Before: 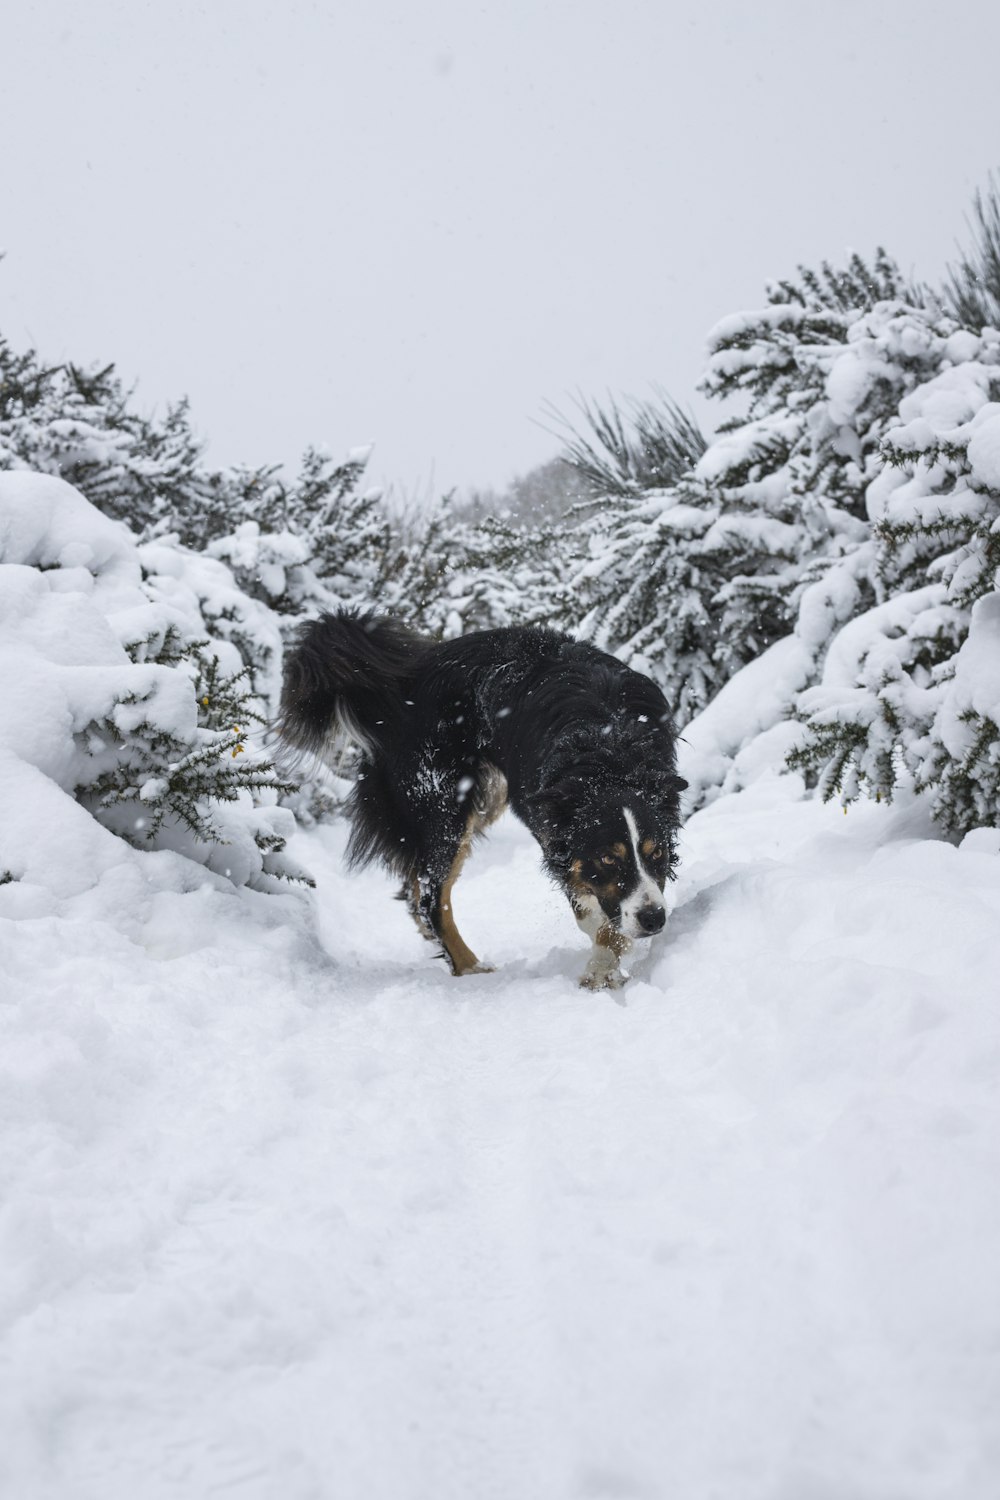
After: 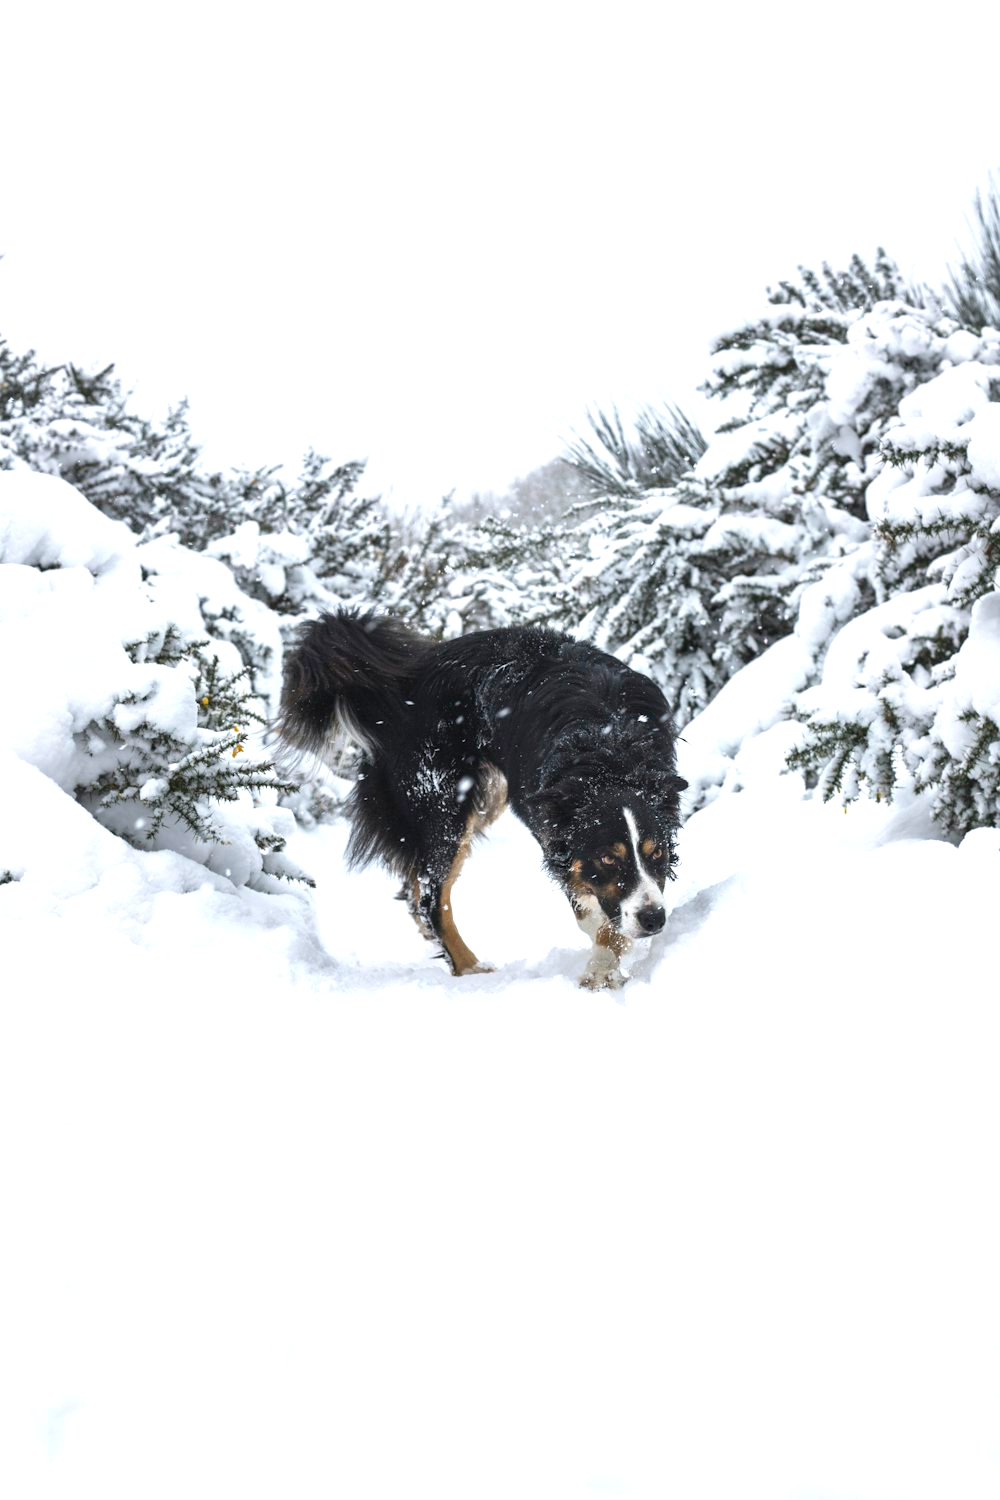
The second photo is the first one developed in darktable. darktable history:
exposure: exposure 0.735 EV, compensate highlight preservation false
